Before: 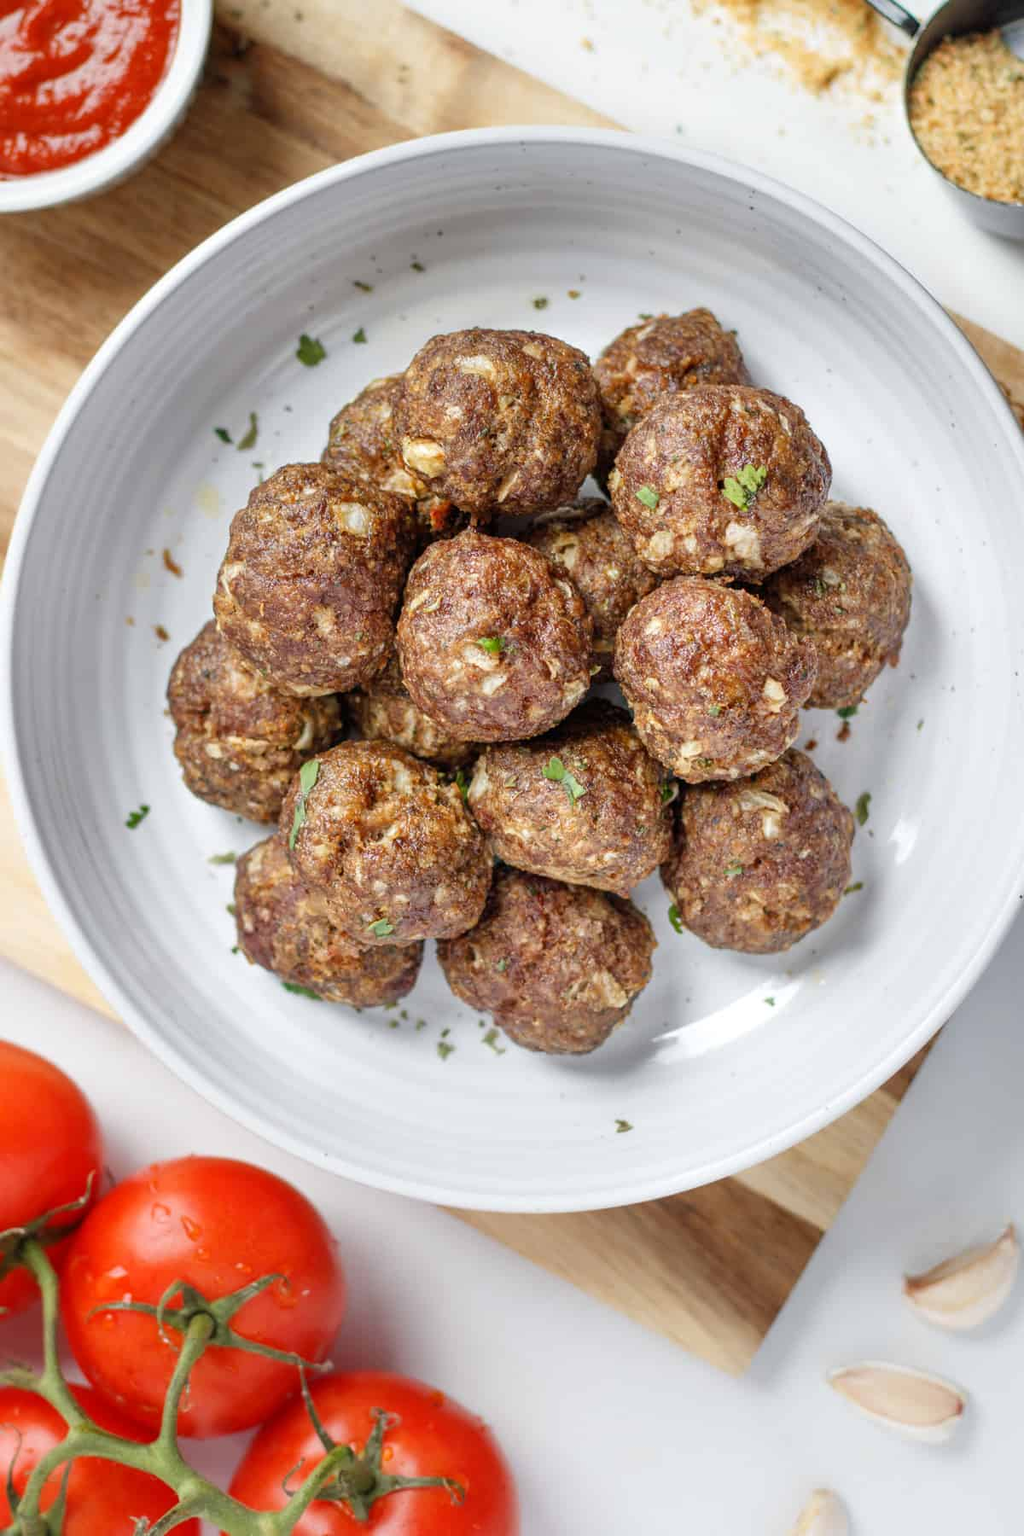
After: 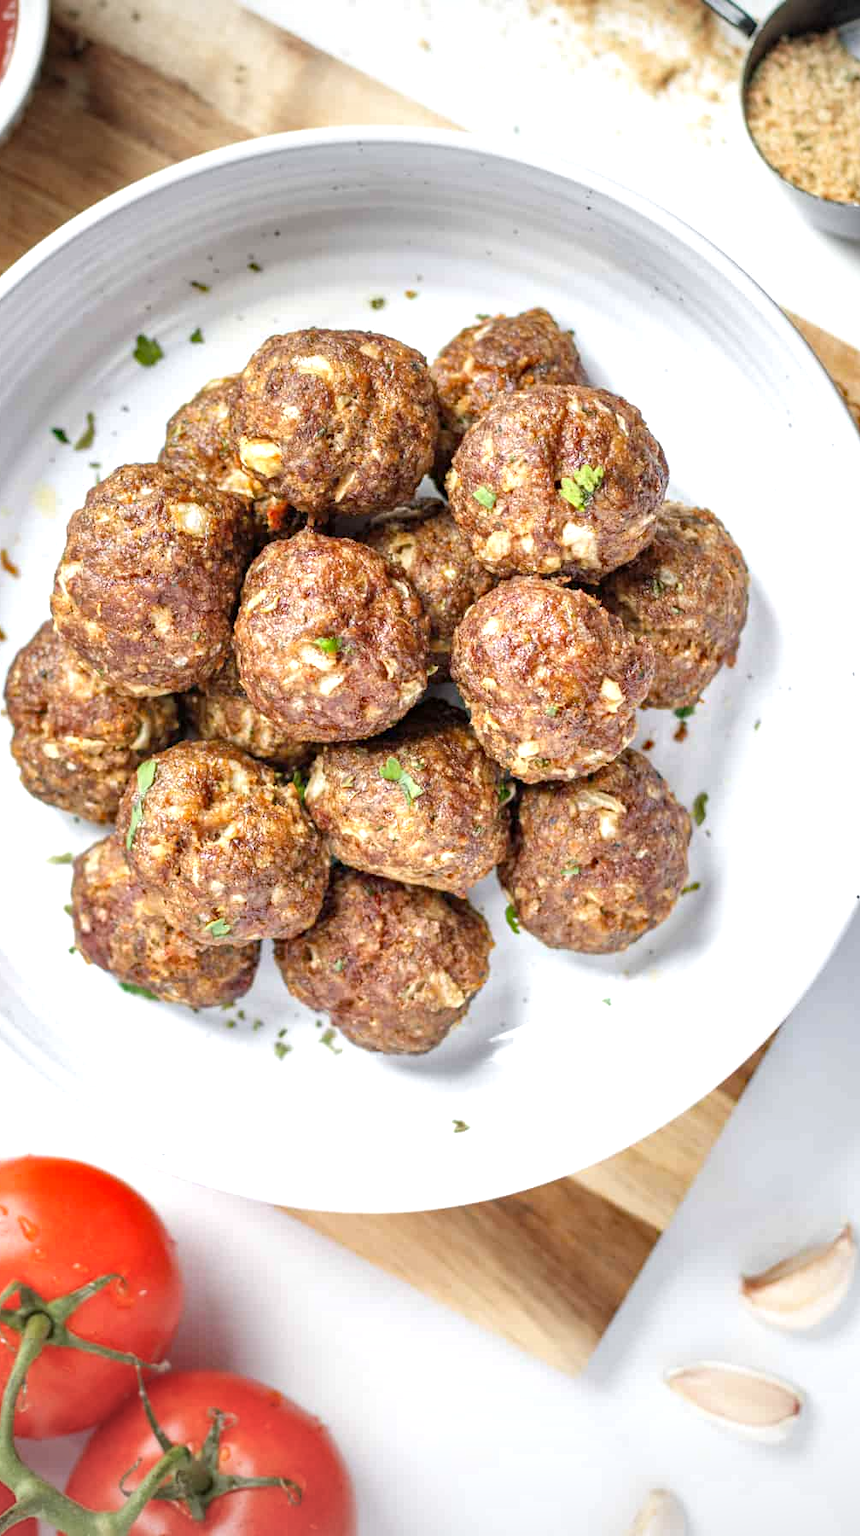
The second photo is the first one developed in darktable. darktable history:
vignetting: fall-off start 97.59%, fall-off radius 100.38%, width/height ratio 1.366
crop: left 15.974%
haze removal: compatibility mode true, adaptive false
exposure: black level correction 0, exposure 0.697 EV, compensate exposure bias true, compensate highlight preservation false
